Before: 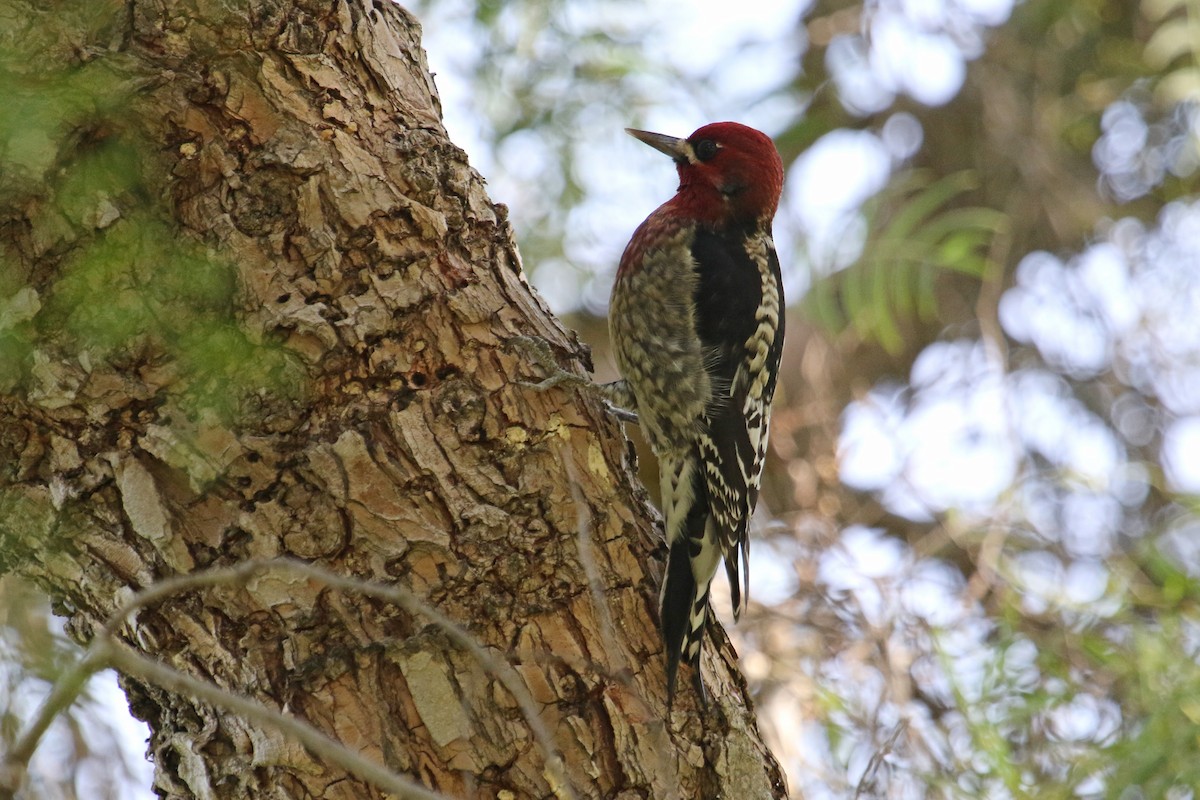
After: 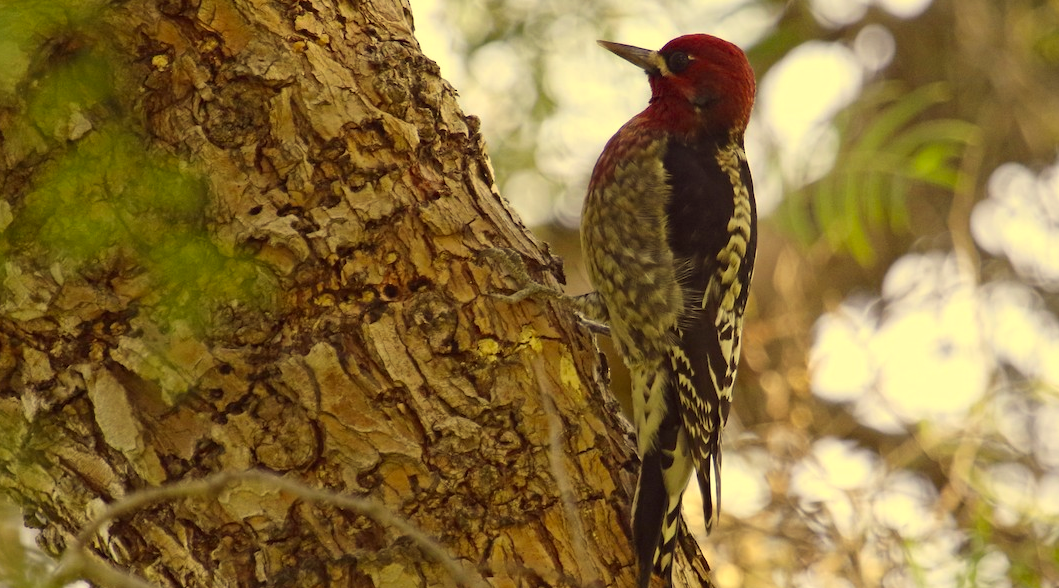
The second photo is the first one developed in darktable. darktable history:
color correction: highlights a* -0.43, highlights b* 39.92, shadows a* 9.27, shadows b* -0.919
crop and rotate: left 2.336%, top 11.034%, right 9.399%, bottom 15.384%
